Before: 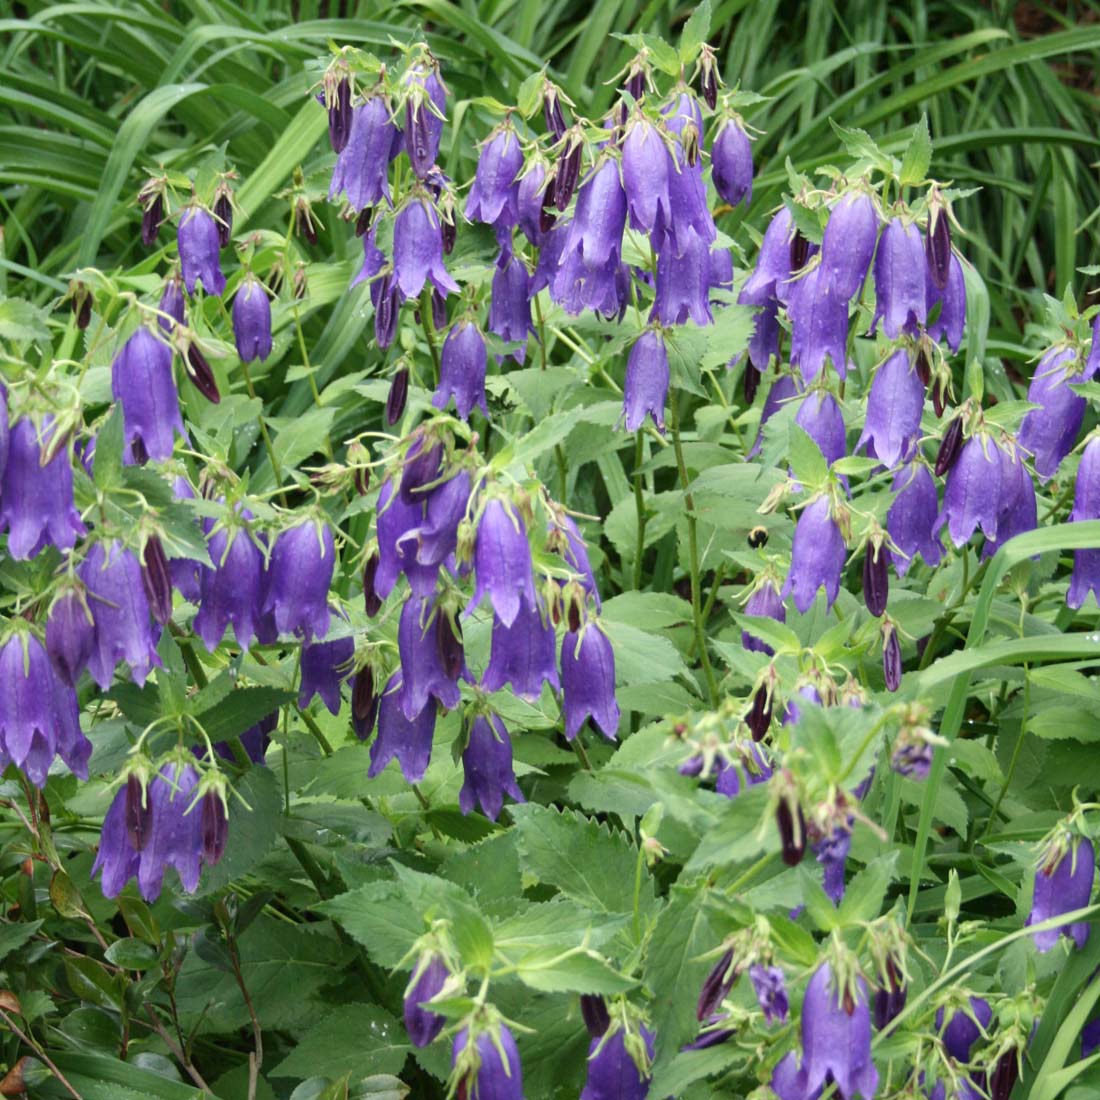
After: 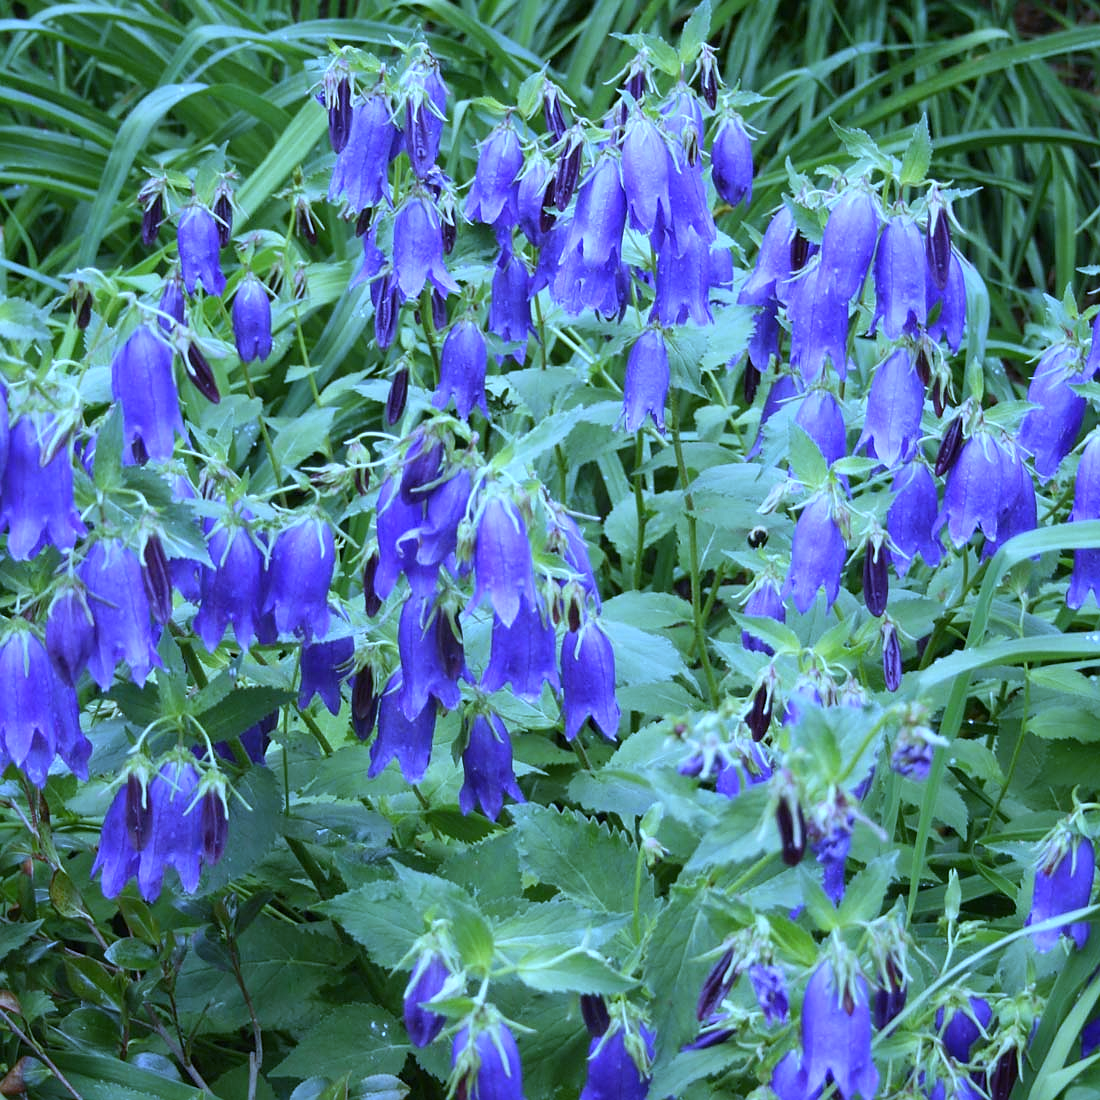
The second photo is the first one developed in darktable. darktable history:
white balance: red 0.766, blue 1.537
sharpen: radius 0.969, amount 0.604
